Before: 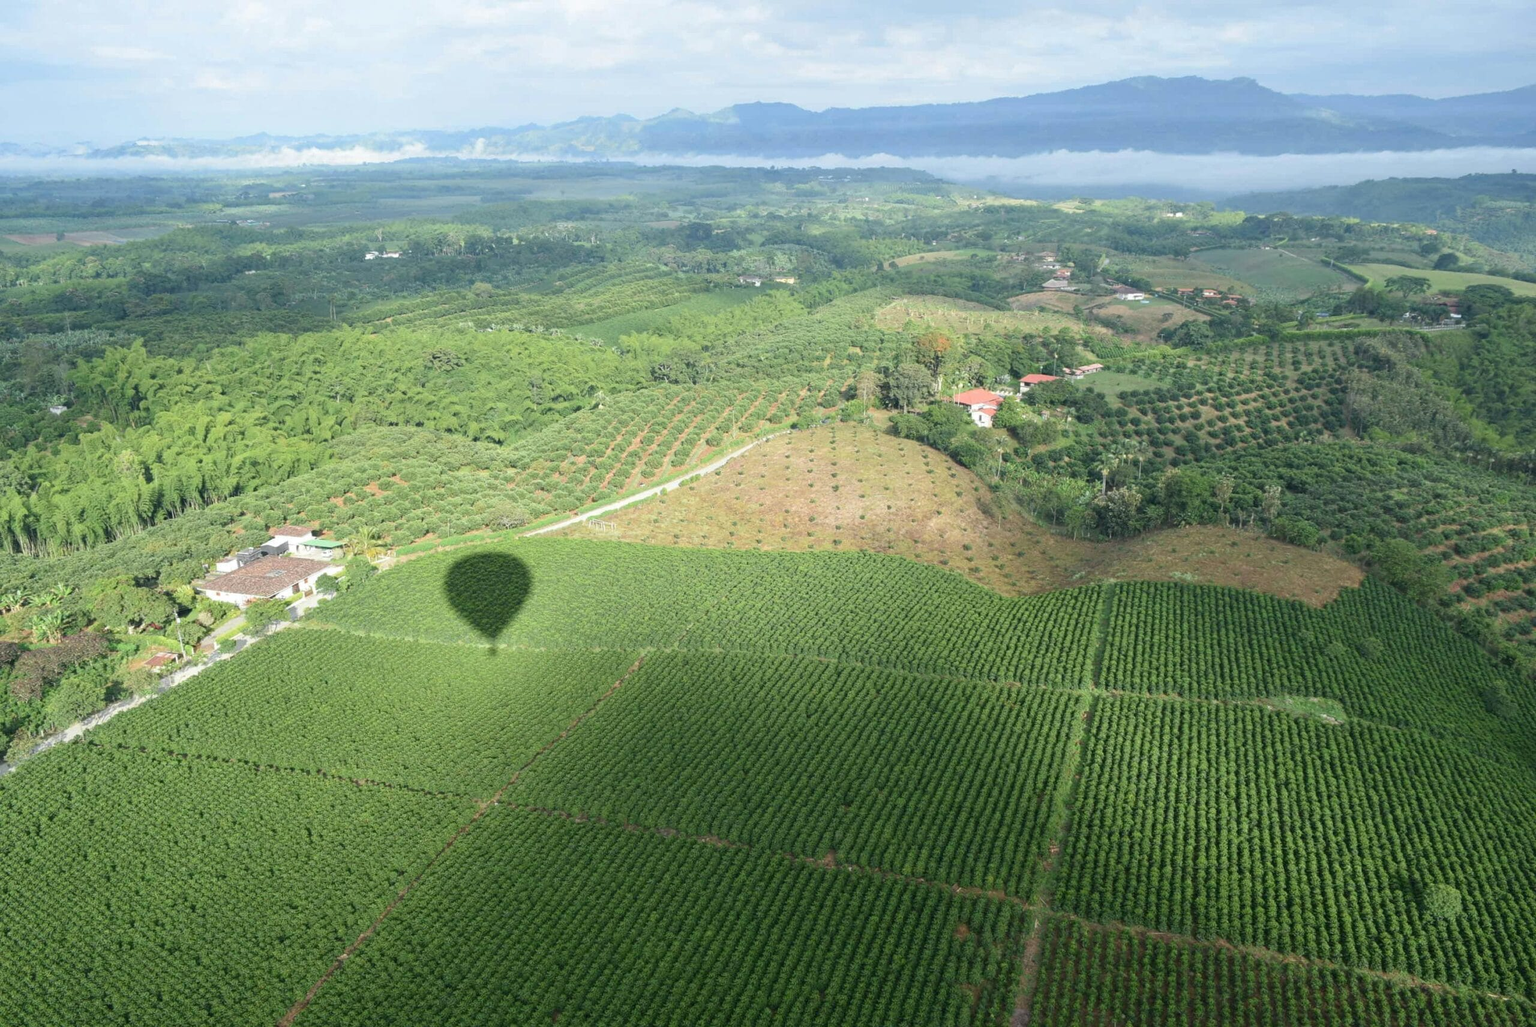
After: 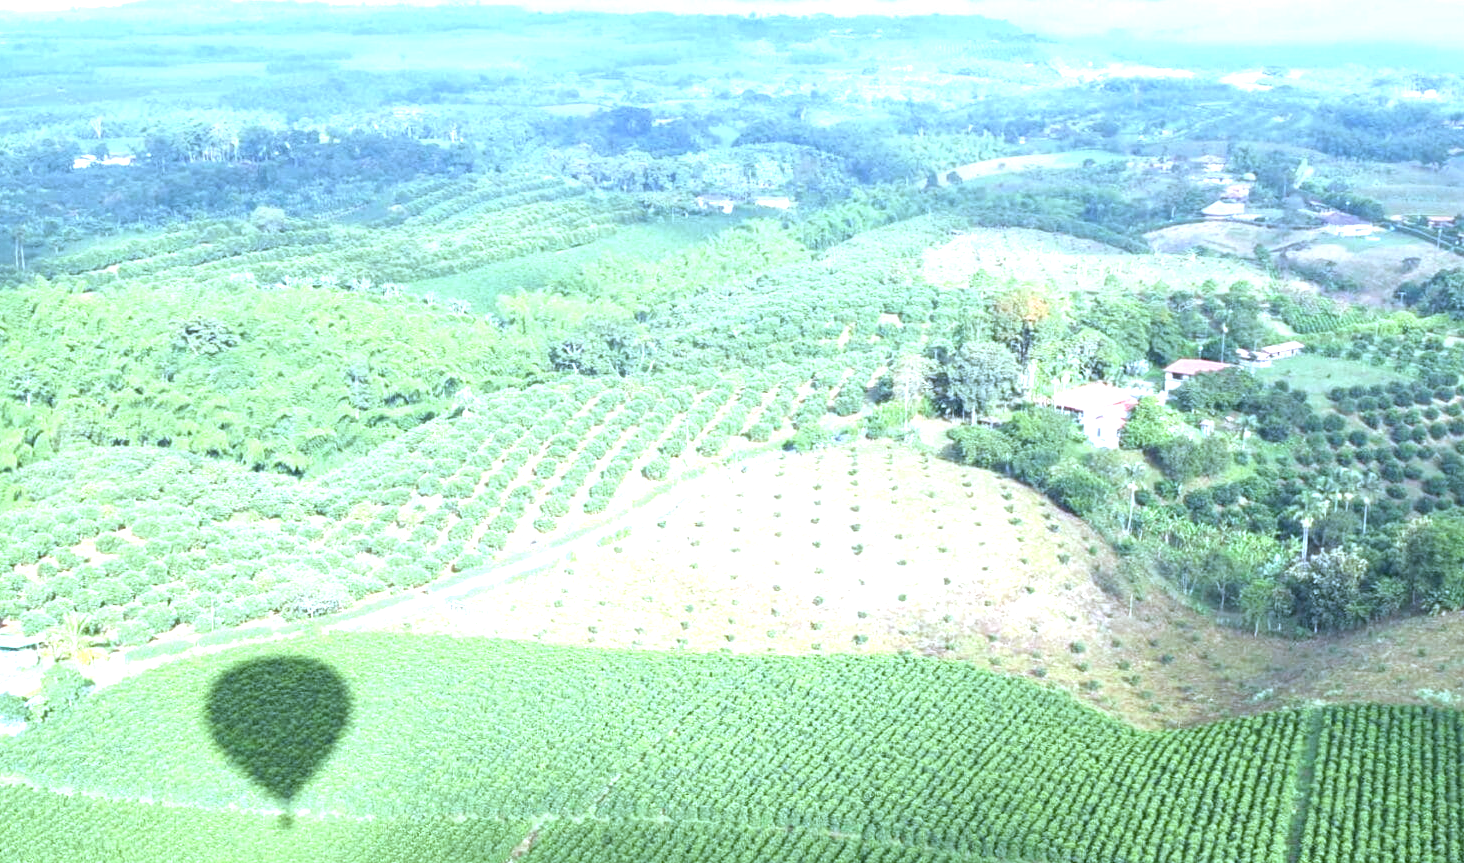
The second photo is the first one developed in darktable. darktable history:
exposure: black level correction 0, exposure 1.35 EV, compensate exposure bias true, compensate highlight preservation false
white balance: red 0.871, blue 1.249
crop: left 20.932%, top 15.471%, right 21.848%, bottom 34.081%
